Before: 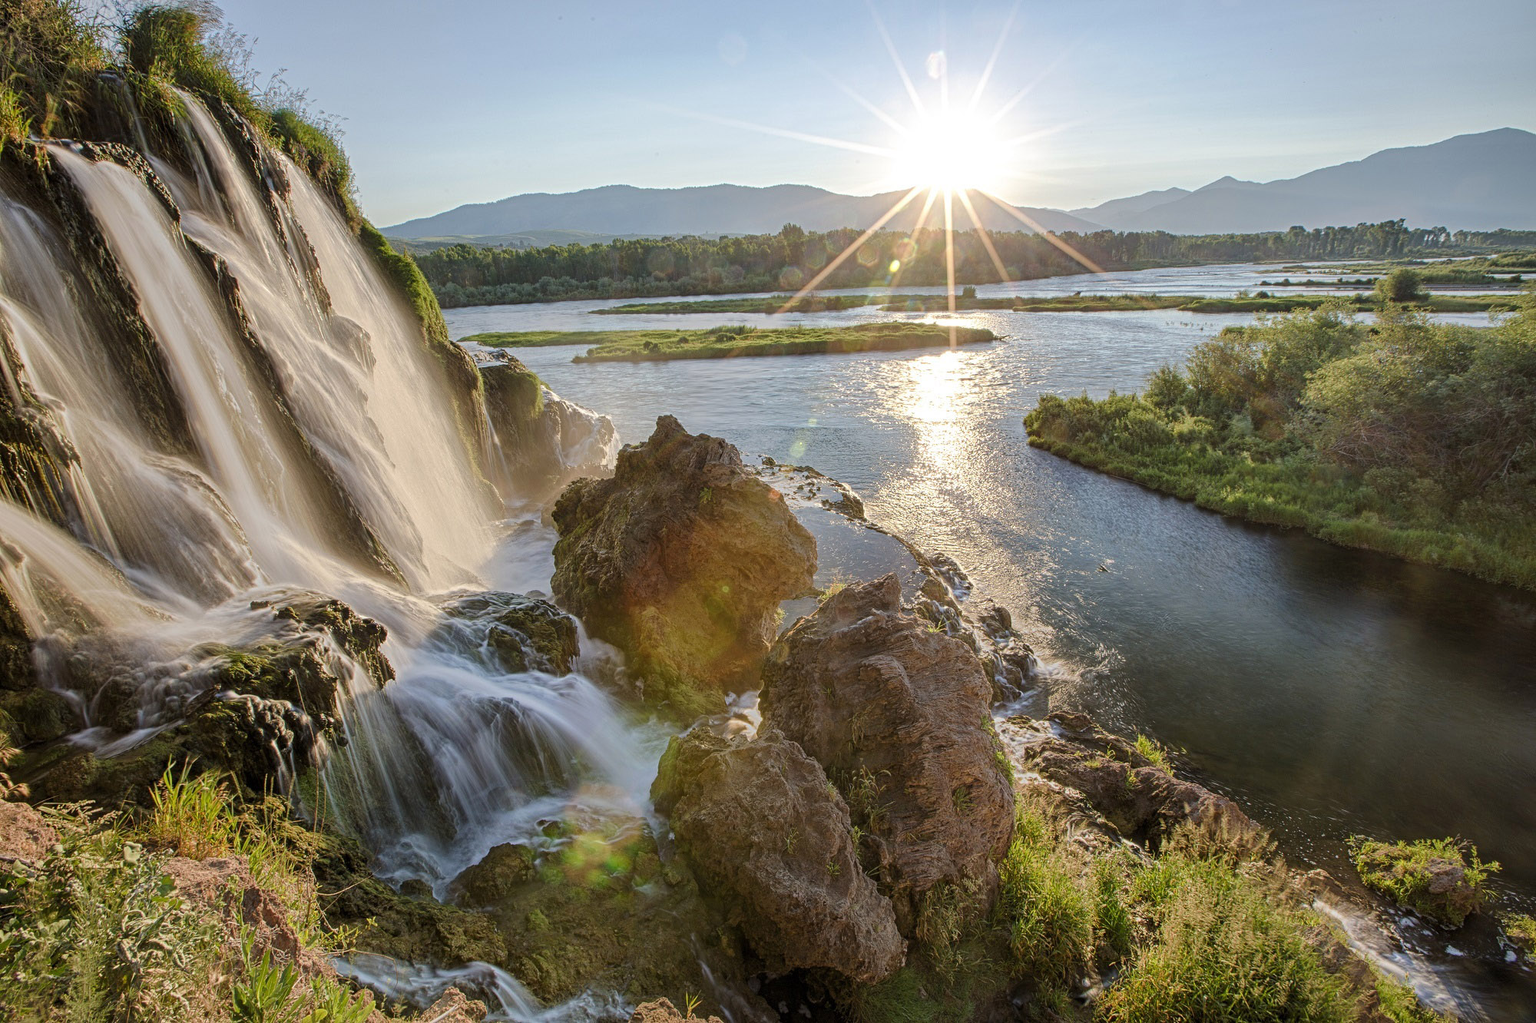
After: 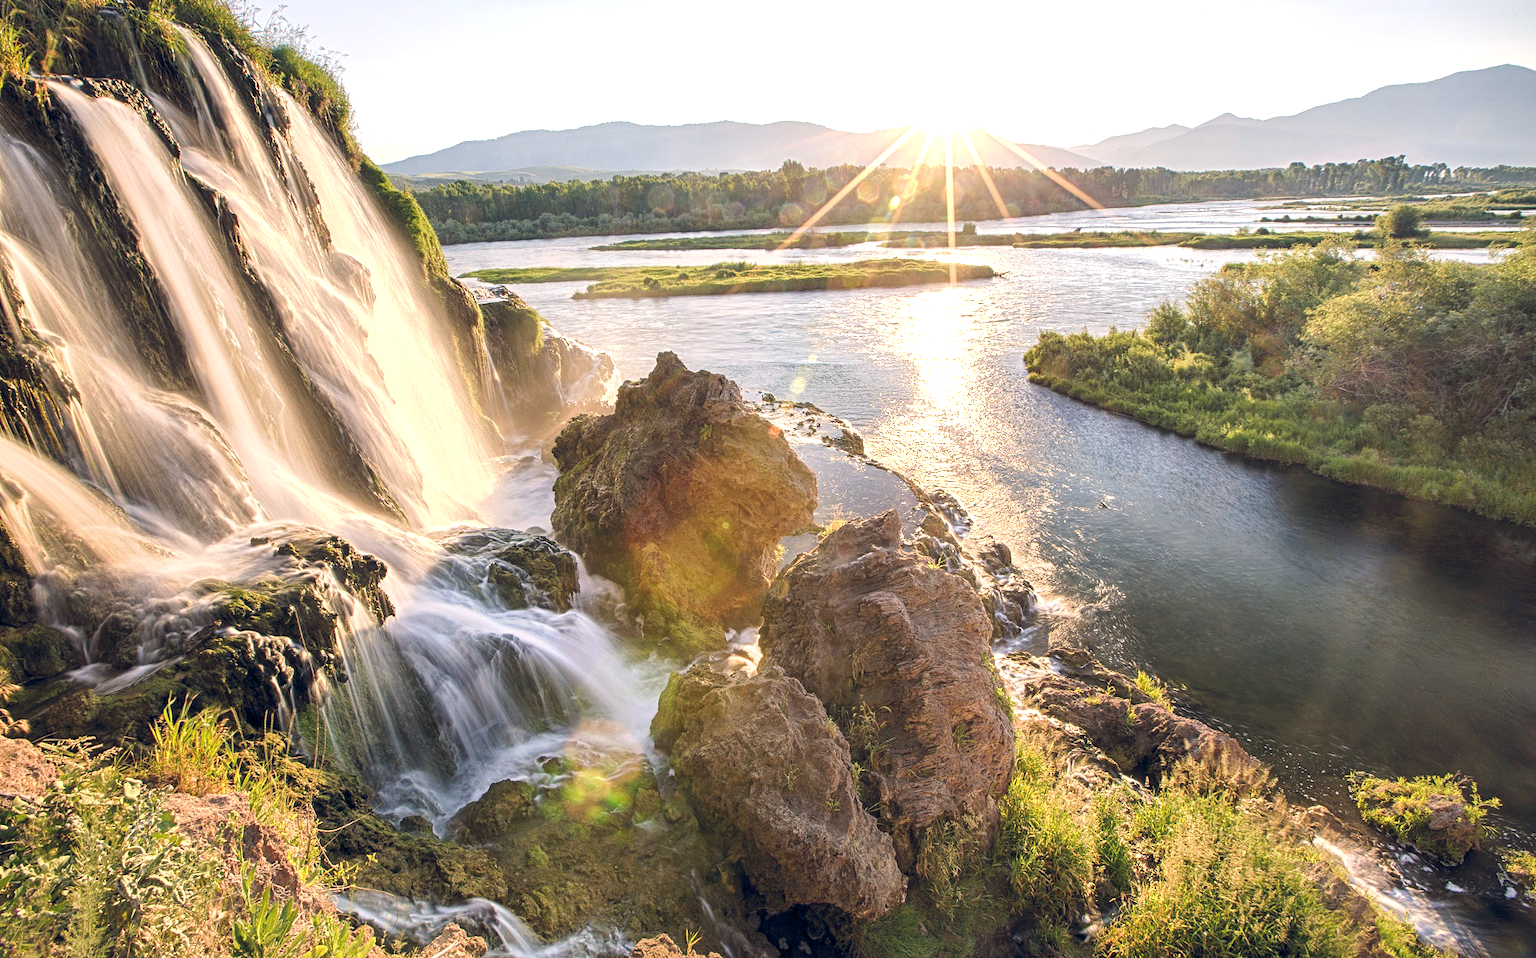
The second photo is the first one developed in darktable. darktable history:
exposure: exposure 0.943 EV, compensate highlight preservation false
color balance rgb: shadows lift › hue 87.51°, highlights gain › chroma 3.21%, highlights gain › hue 55.1°, global offset › chroma 0.15%, global offset › hue 253.66°, linear chroma grading › global chroma 0.5%
crop and rotate: top 6.25%
